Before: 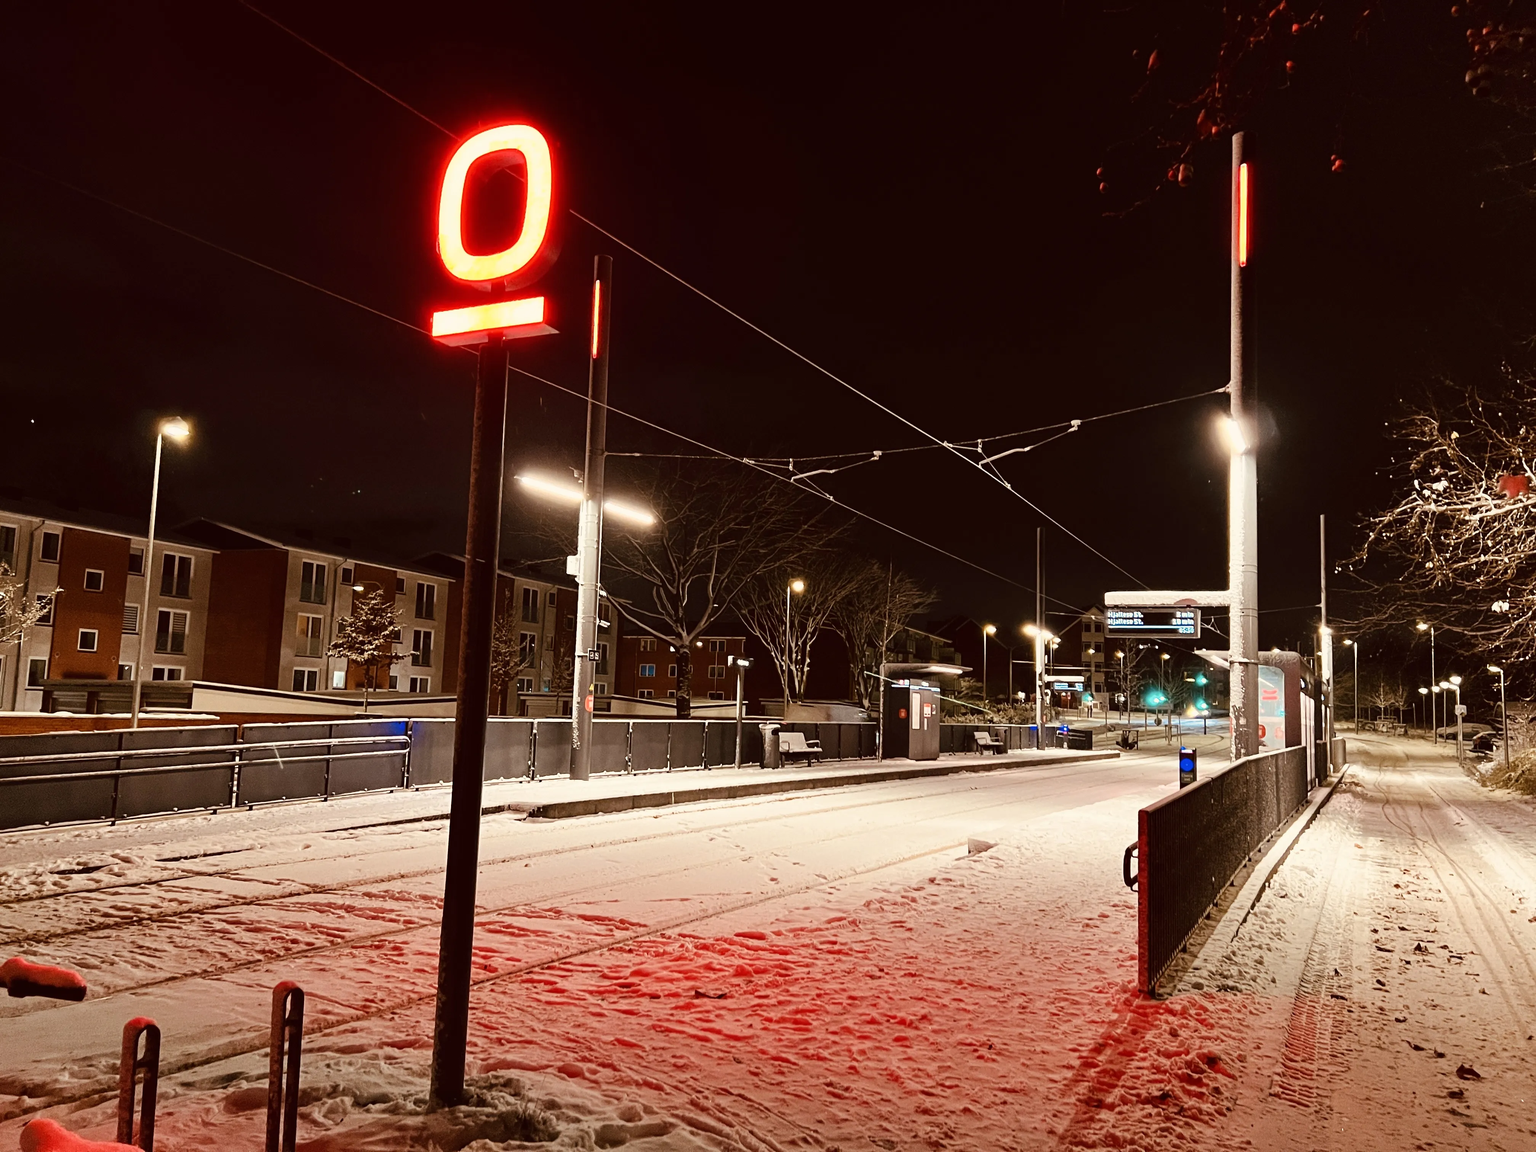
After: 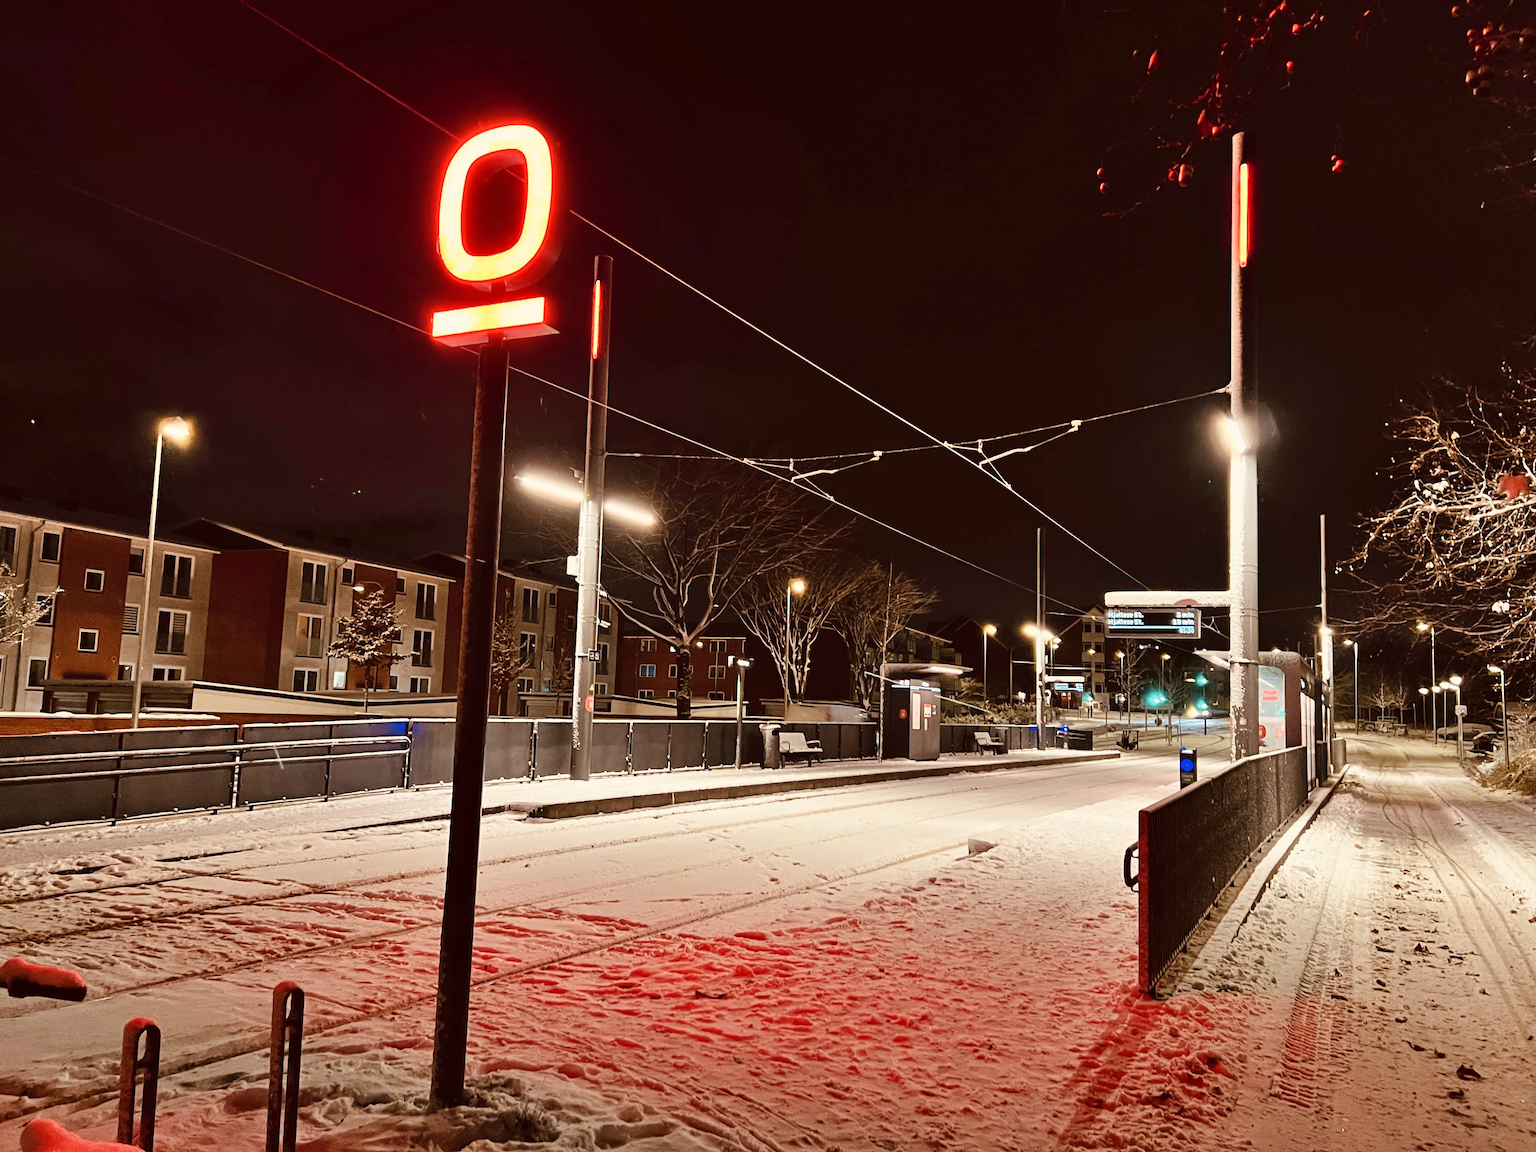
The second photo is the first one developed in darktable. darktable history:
shadows and highlights: shadows 47.49, highlights -40.89, soften with gaussian
